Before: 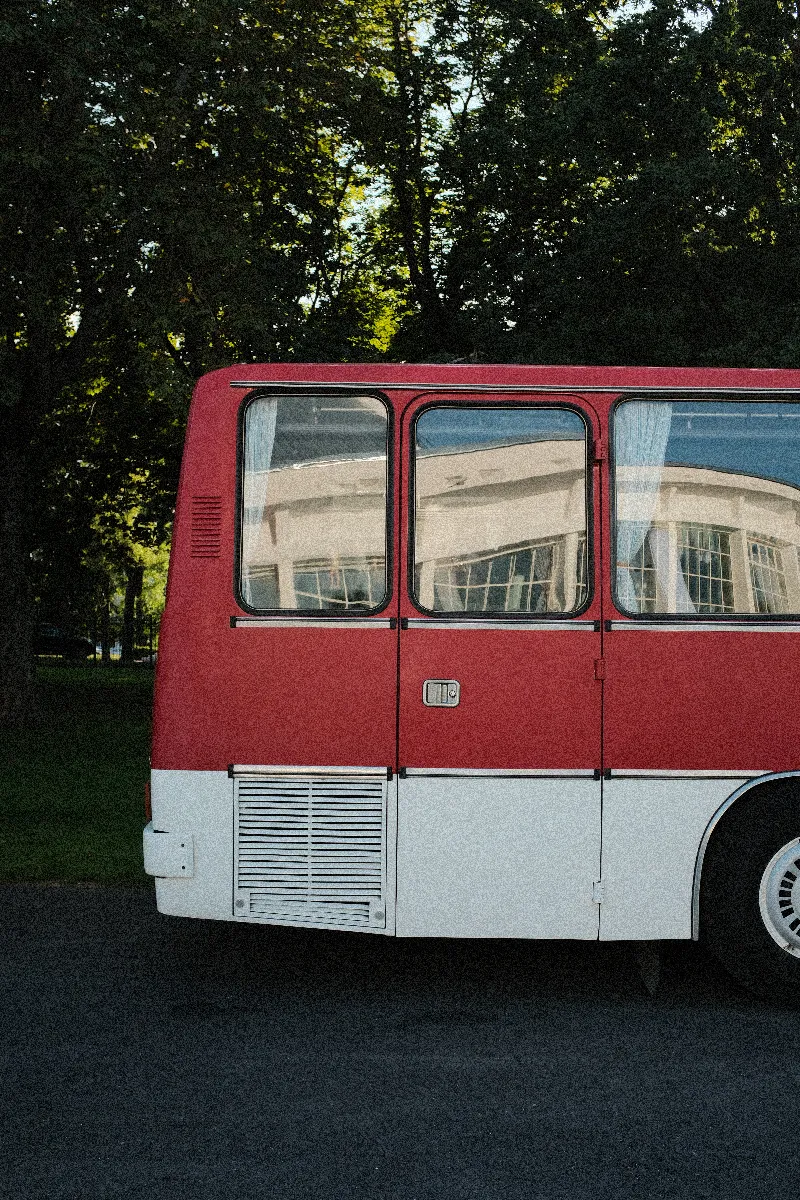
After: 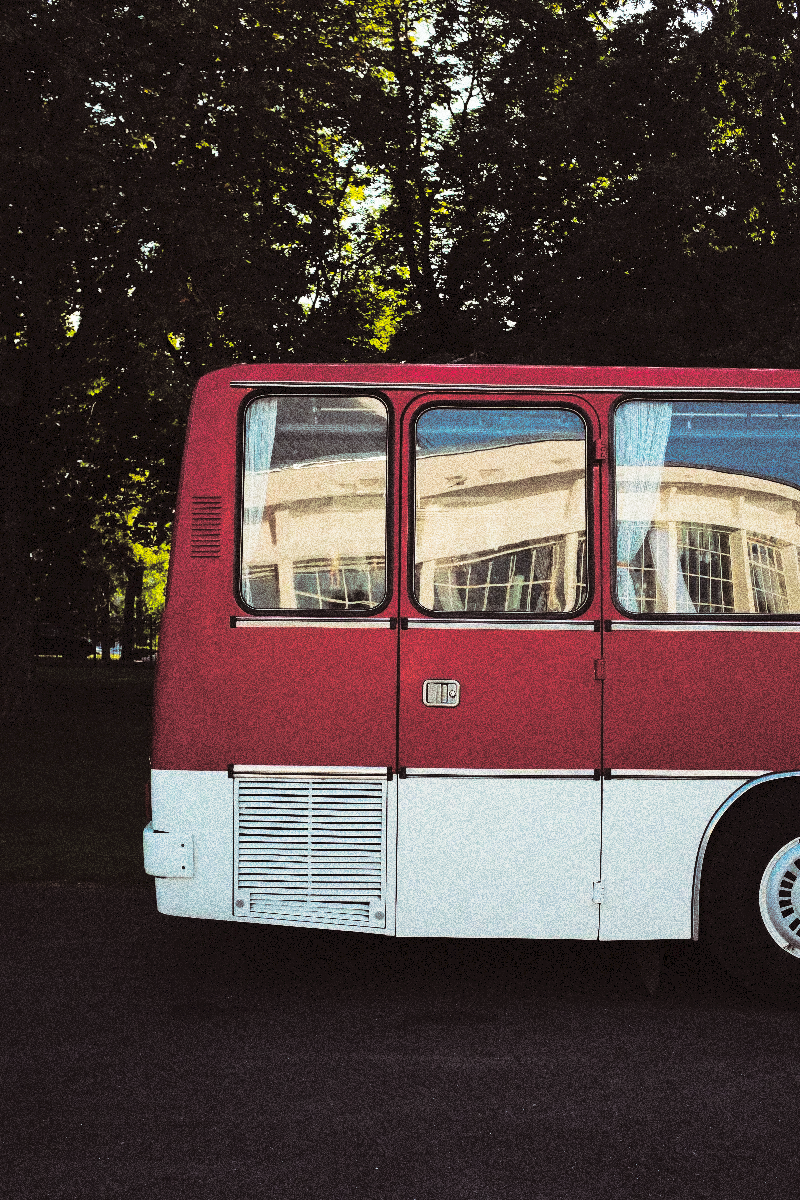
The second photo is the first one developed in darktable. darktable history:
tone curve: curves: ch0 [(0, 0) (0.003, 0.063) (0.011, 0.063) (0.025, 0.063) (0.044, 0.066) (0.069, 0.071) (0.1, 0.09) (0.136, 0.116) (0.177, 0.144) (0.224, 0.192) (0.277, 0.246) (0.335, 0.311) (0.399, 0.399) (0.468, 0.49) (0.543, 0.589) (0.623, 0.709) (0.709, 0.827) (0.801, 0.918) (0.898, 0.969) (1, 1)], preserve colors none
split-toning: shadows › saturation 0.24, highlights › hue 54°, highlights › saturation 0.24
color balance rgb: perceptual saturation grading › global saturation 25%, global vibrance 20%
